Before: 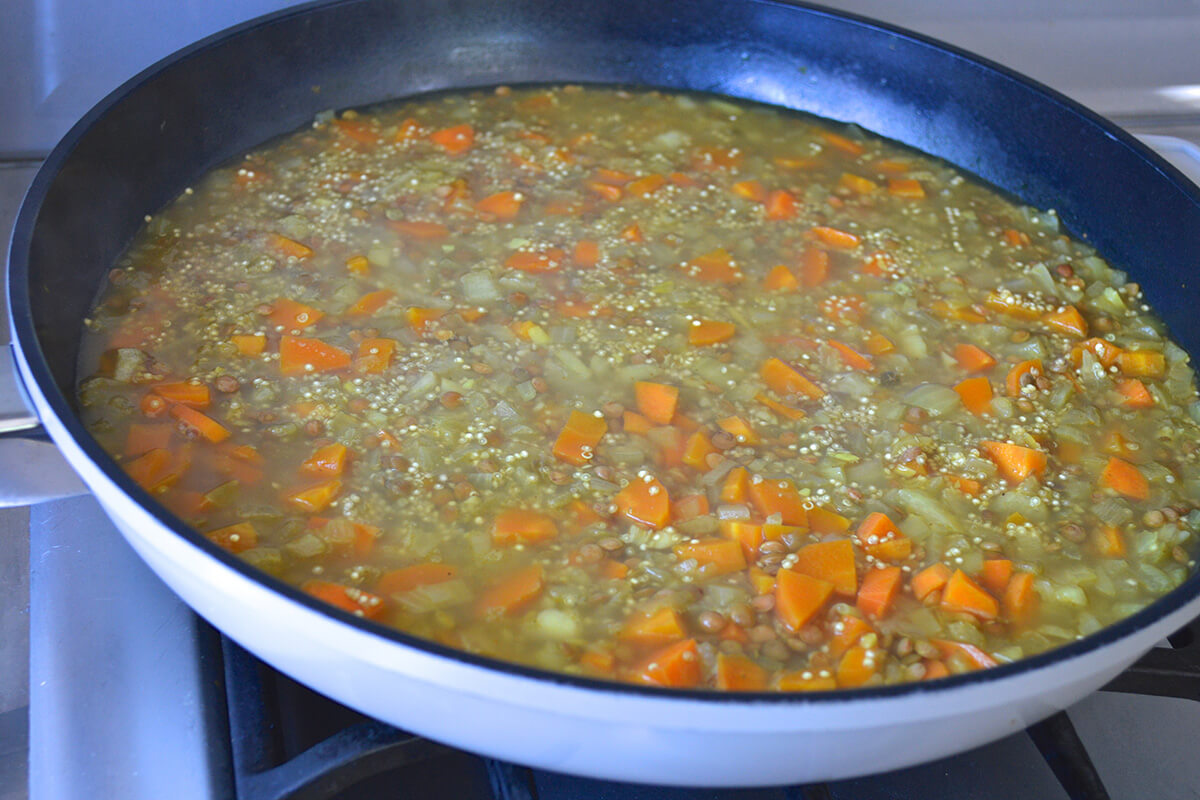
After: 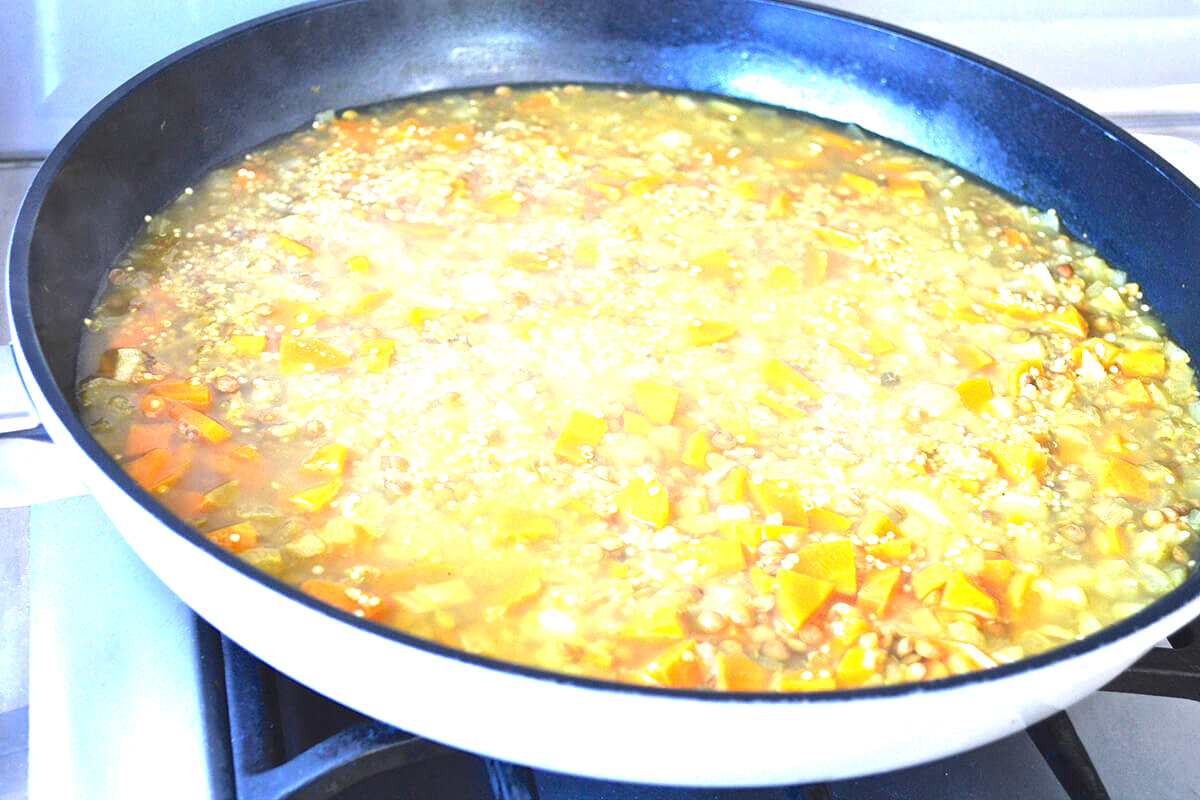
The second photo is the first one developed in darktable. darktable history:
tone equalizer: -8 EV -0.75 EV, -7 EV -0.7 EV, -6 EV -0.6 EV, -5 EV -0.4 EV, -3 EV 0.4 EV, -2 EV 0.6 EV, -1 EV 0.7 EV, +0 EV 0.75 EV, edges refinement/feathering 500, mask exposure compensation -1.57 EV, preserve details no
exposure: black level correction 0, exposure 1.388 EV, compensate exposure bias true, compensate highlight preservation false
